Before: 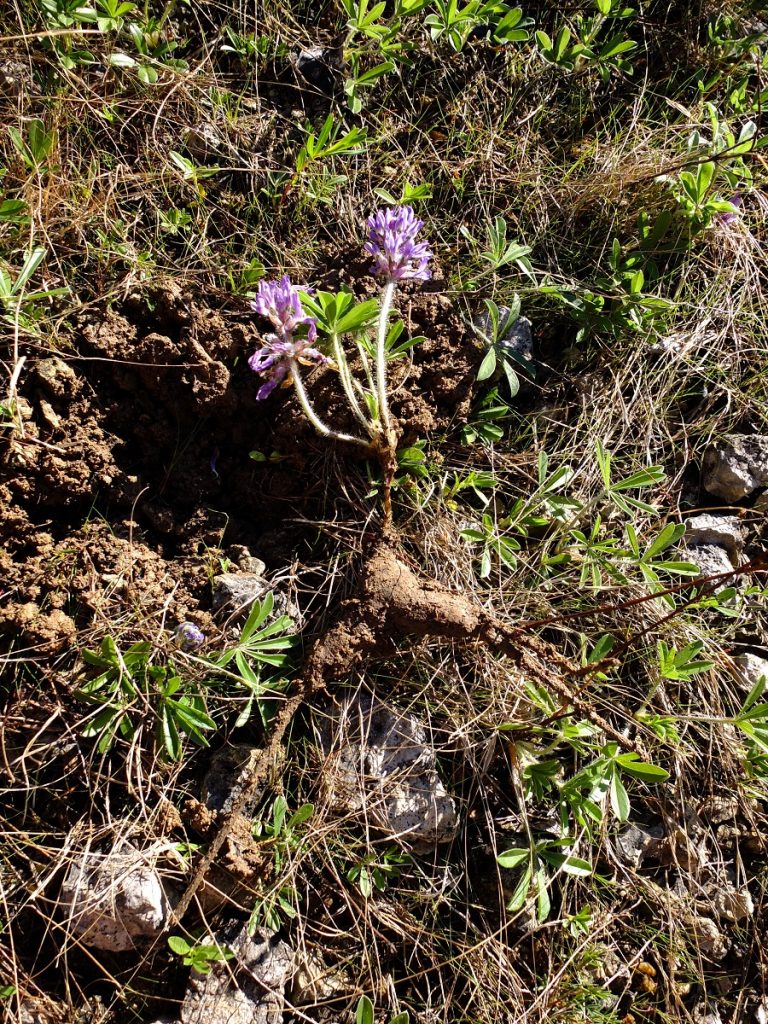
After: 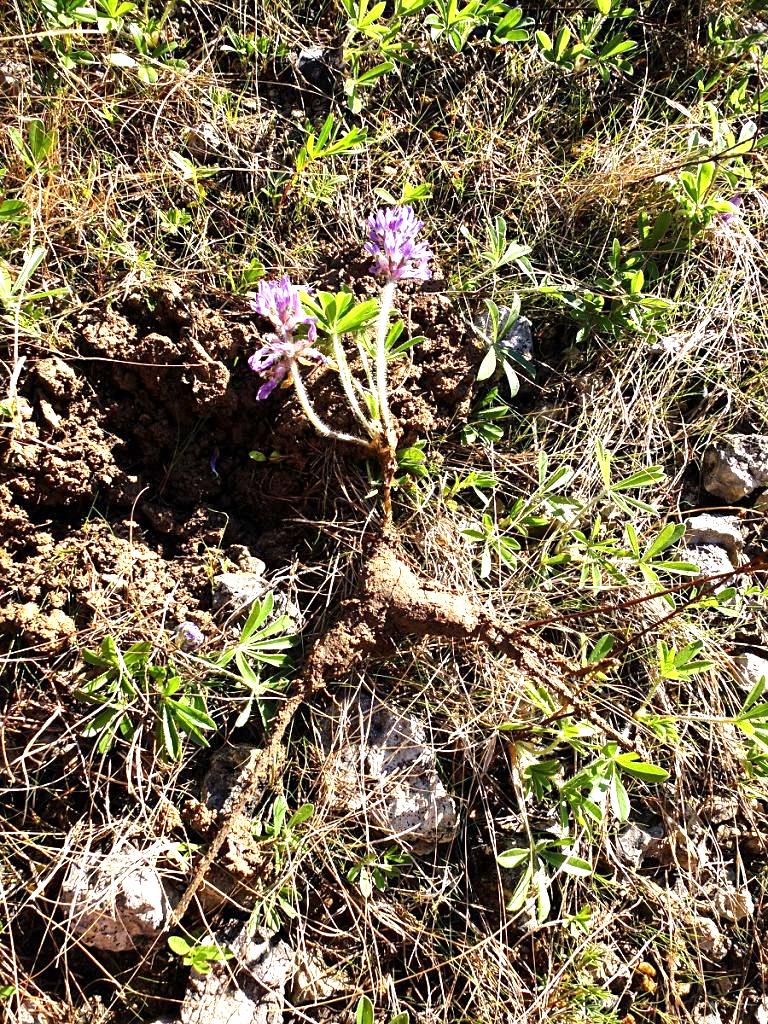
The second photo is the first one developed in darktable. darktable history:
exposure: exposure 1.16 EV, compensate exposure bias true, compensate highlight preservation false
sharpen: amount 0.2
